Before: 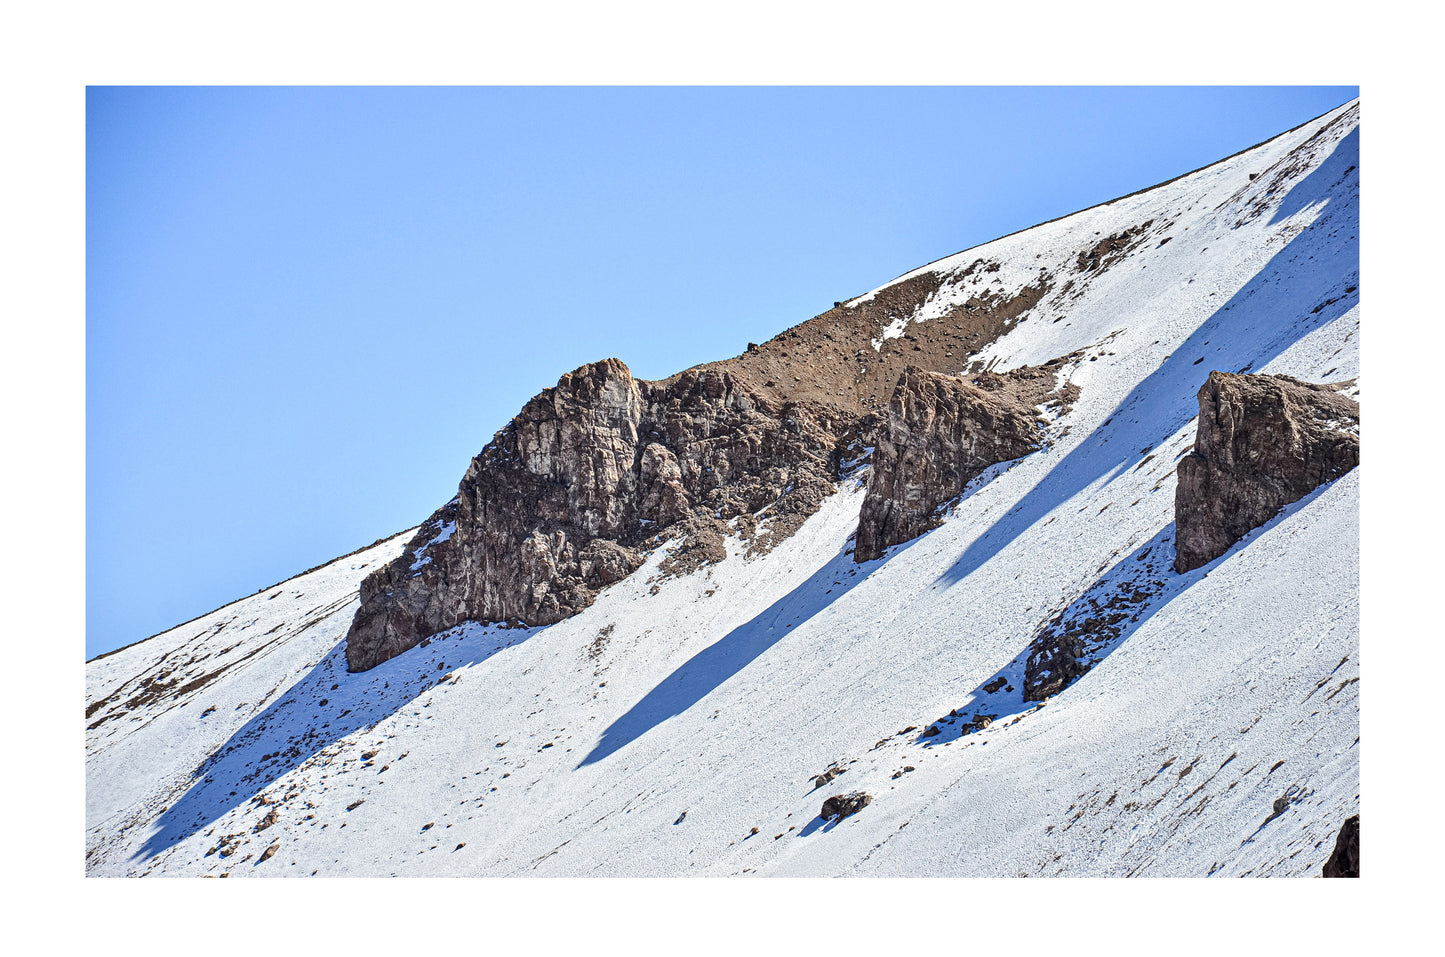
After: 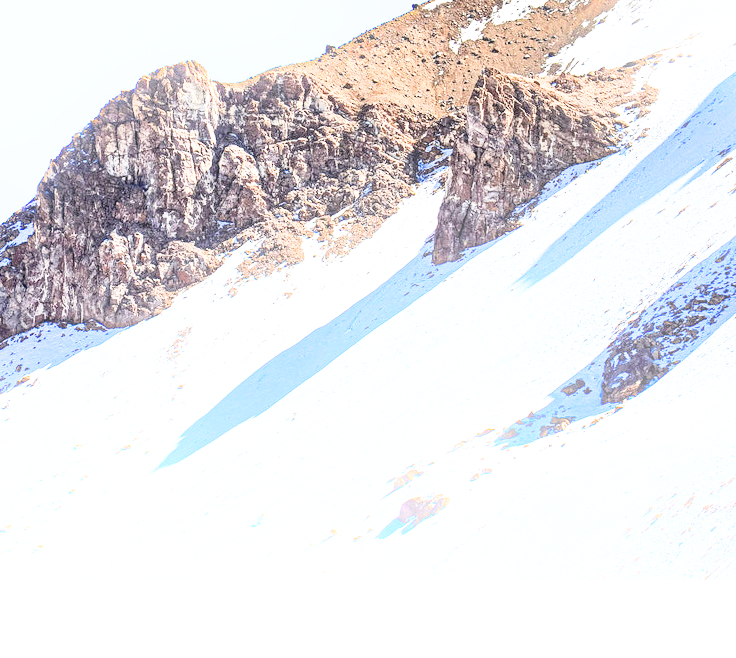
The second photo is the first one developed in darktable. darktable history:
exposure: black level correction 0.001, exposure 1.822 EV, compensate exposure bias true, compensate highlight preservation false
filmic rgb: black relative exposure -7.75 EV, white relative exposure 4.4 EV, threshold 3 EV, target black luminance 0%, hardness 3.76, latitude 50.51%, contrast 1.074, highlights saturation mix 10%, shadows ↔ highlights balance -0.22%, color science v4 (2020), enable highlight reconstruction true
bloom: size 9%, threshold 100%, strength 7%
crop and rotate: left 29.237%, top 31.152%, right 19.807%
